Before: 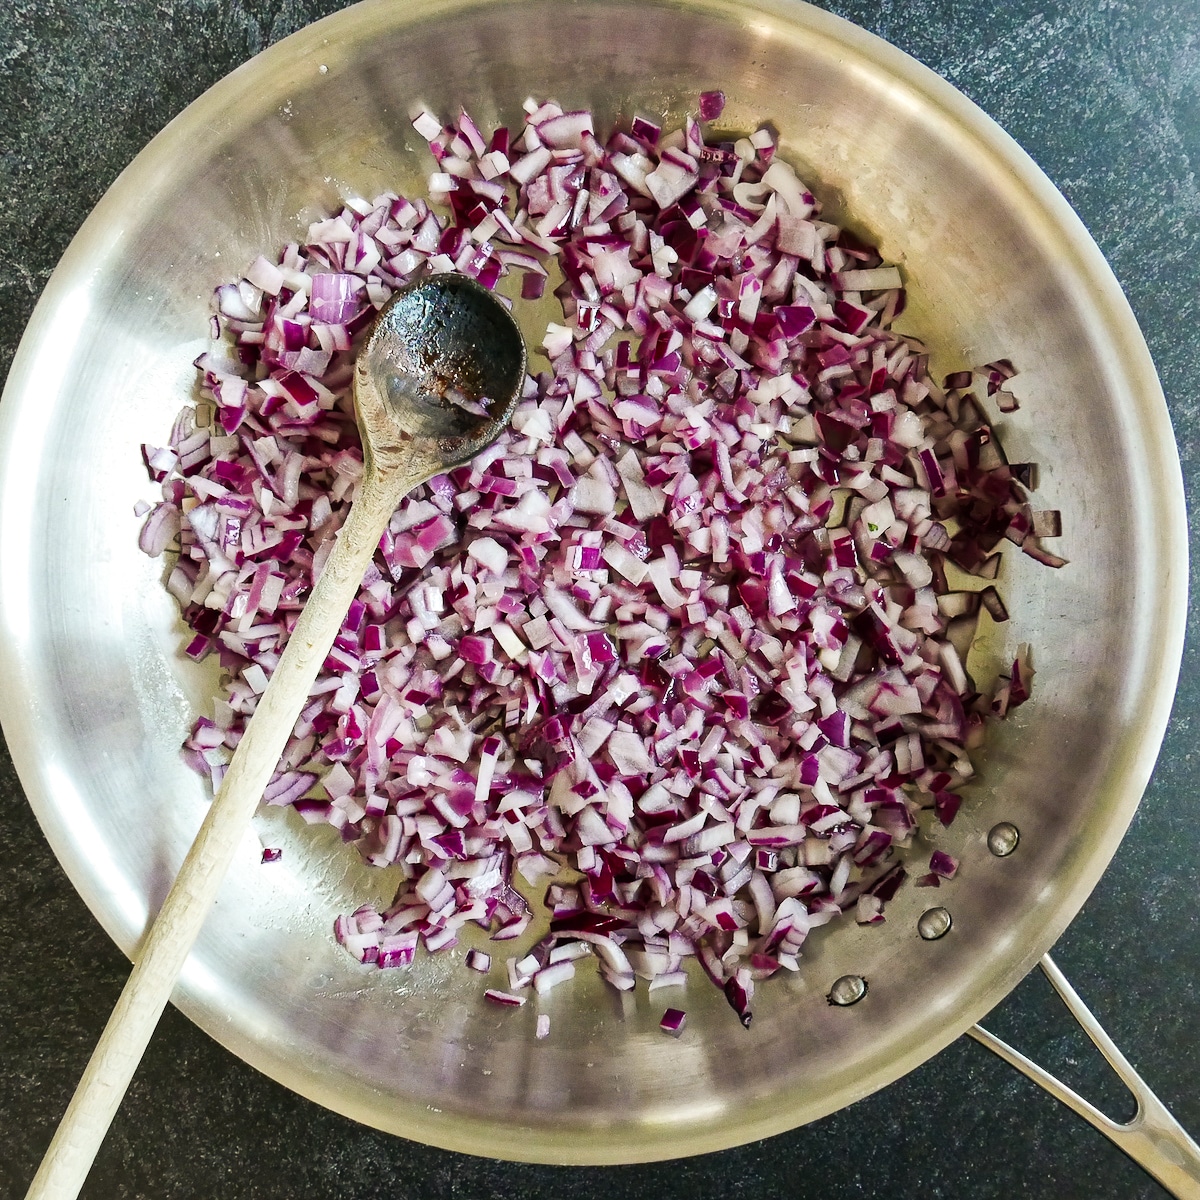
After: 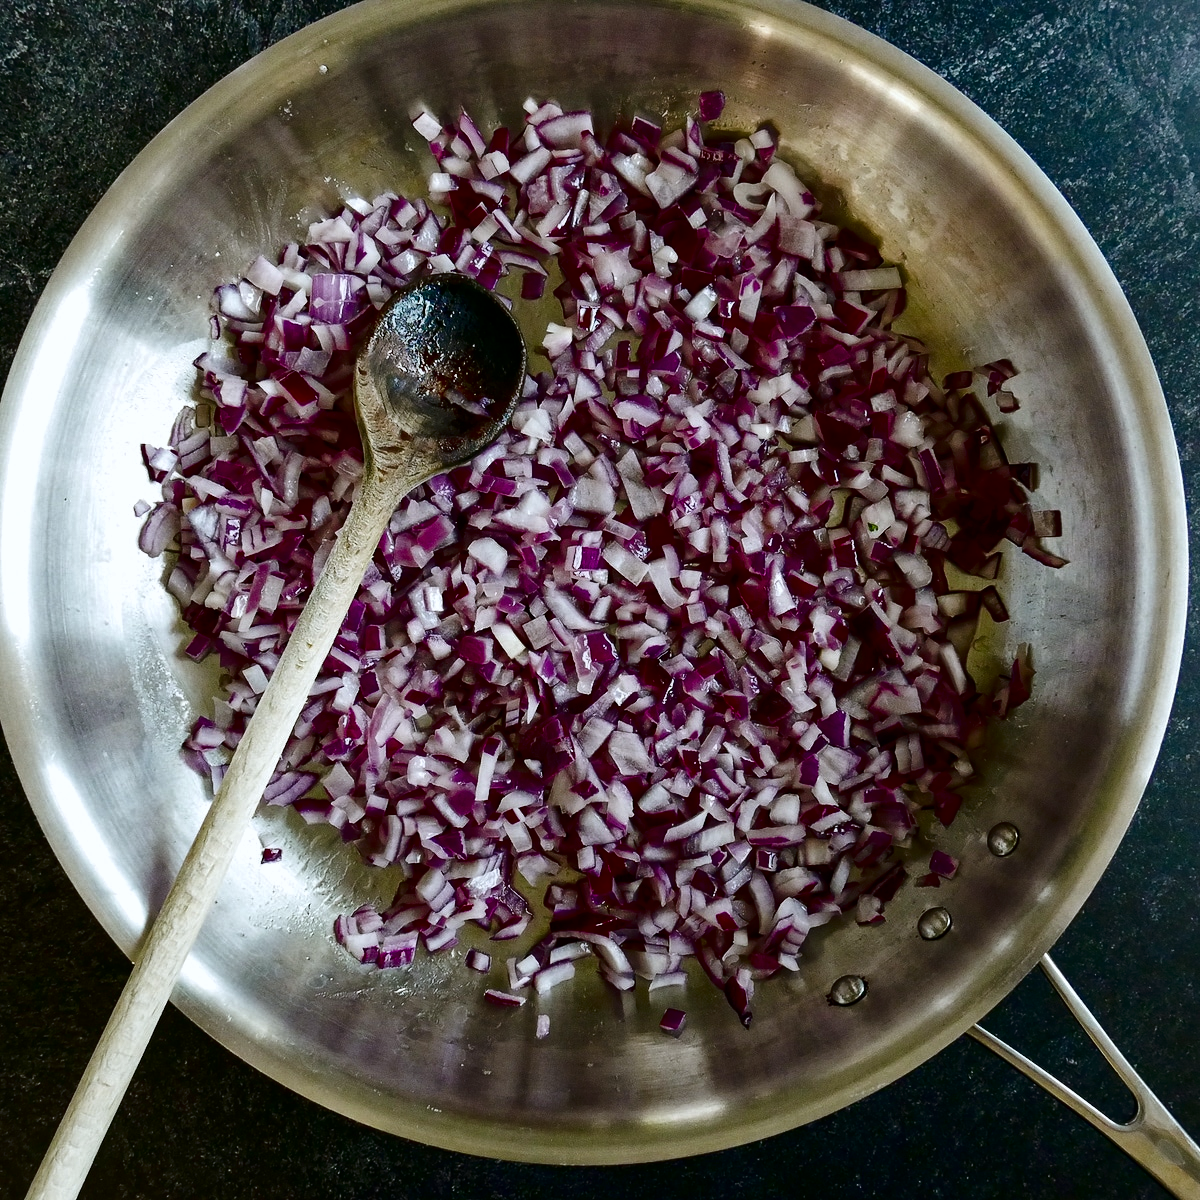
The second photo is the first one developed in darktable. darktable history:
white balance: red 0.98, blue 1.034
contrast brightness saturation: brightness -0.52
